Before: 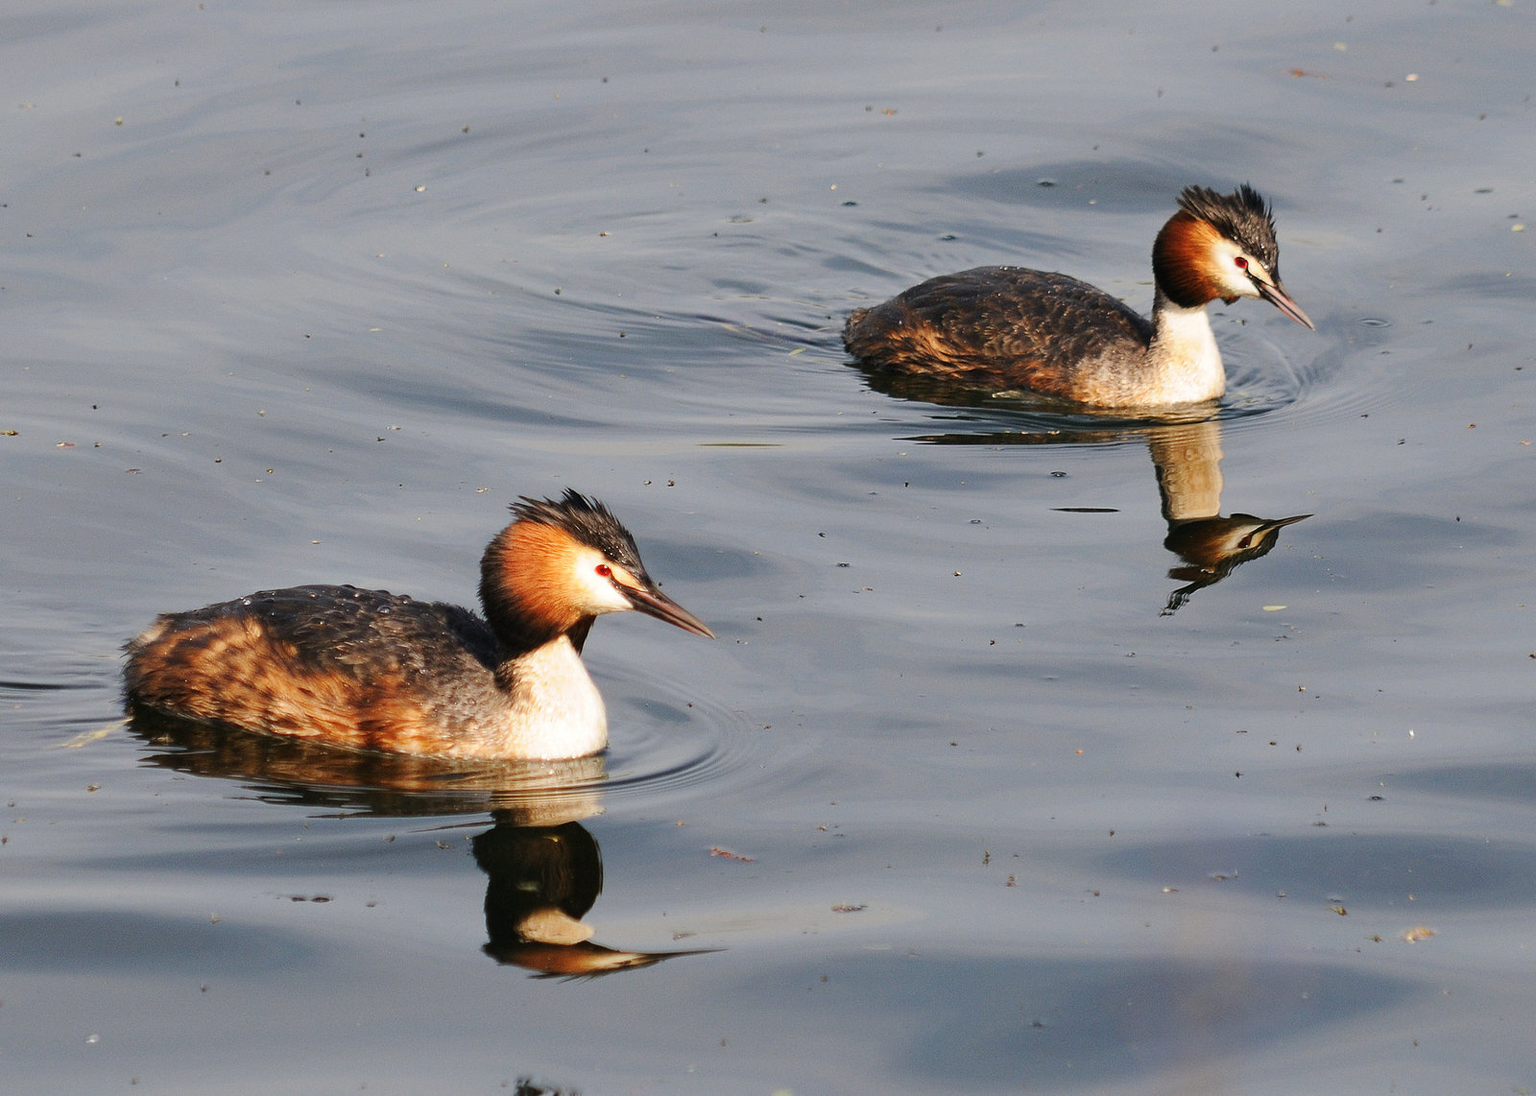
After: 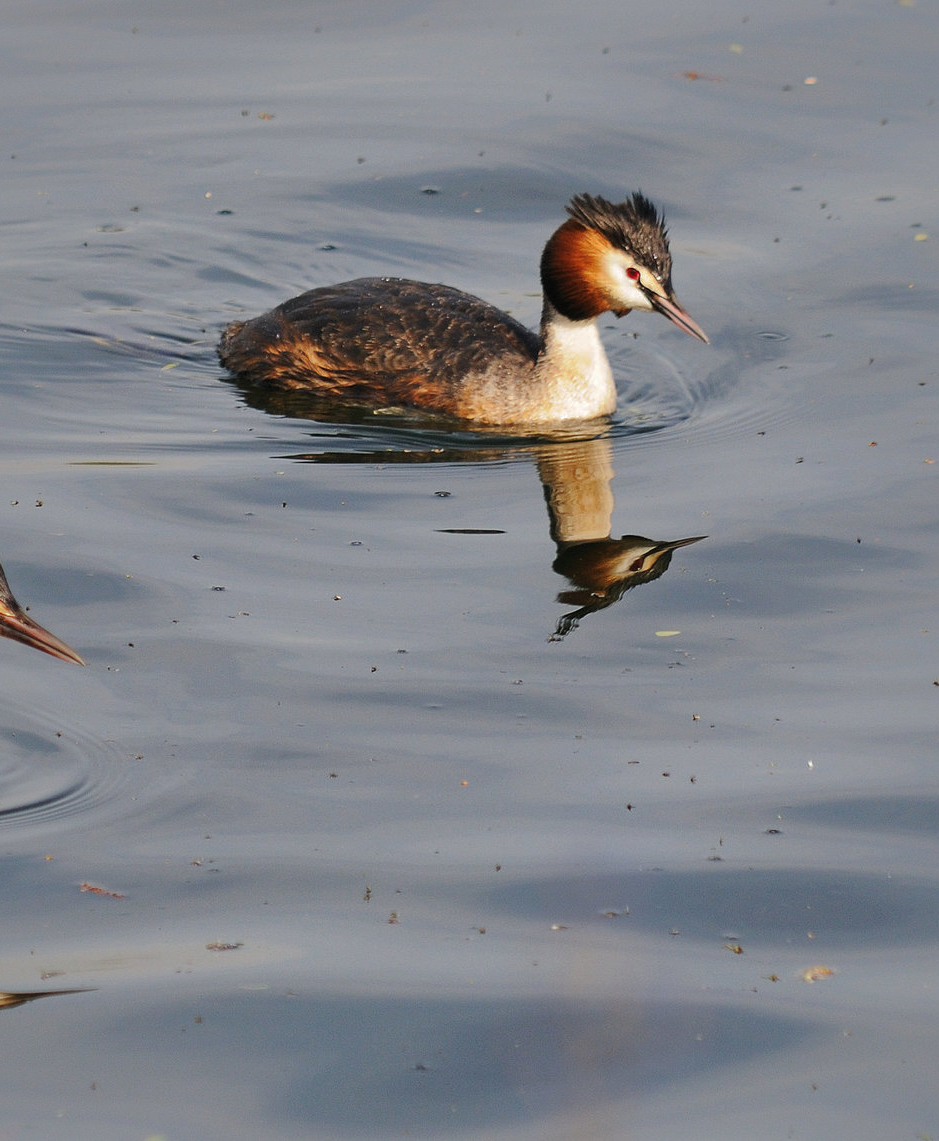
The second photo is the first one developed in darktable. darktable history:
tone equalizer: on, module defaults
crop: left 41.311%
shadows and highlights: shadows 25.52, highlights -69.68
